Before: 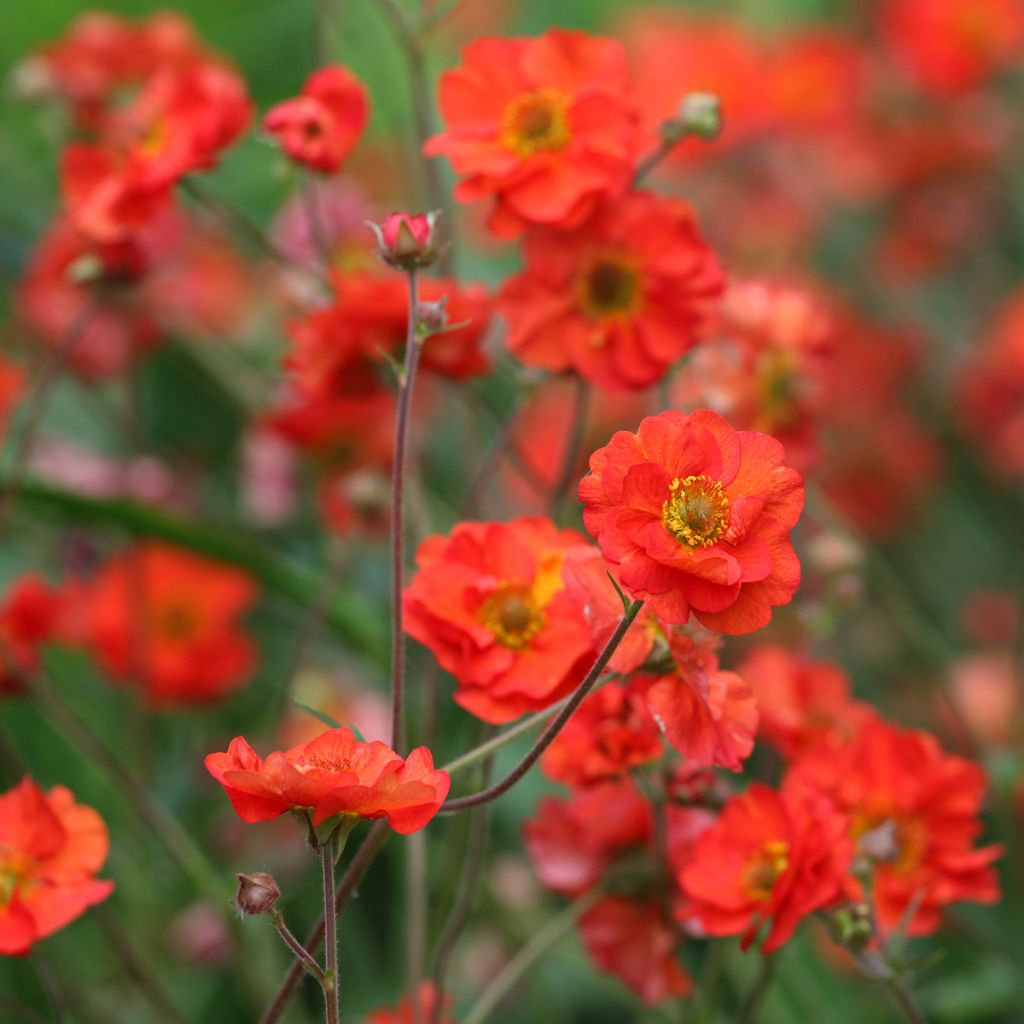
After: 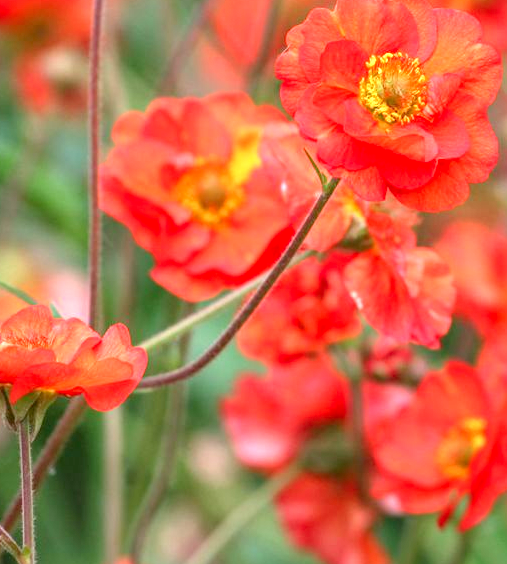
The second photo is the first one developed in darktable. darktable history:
levels: levels [0, 0.445, 1]
local contrast: detail 130%
crop: left 29.667%, top 41.344%, right 20.814%, bottom 3.503%
exposure: black level correction 0, exposure 0.897 EV, compensate highlight preservation false
